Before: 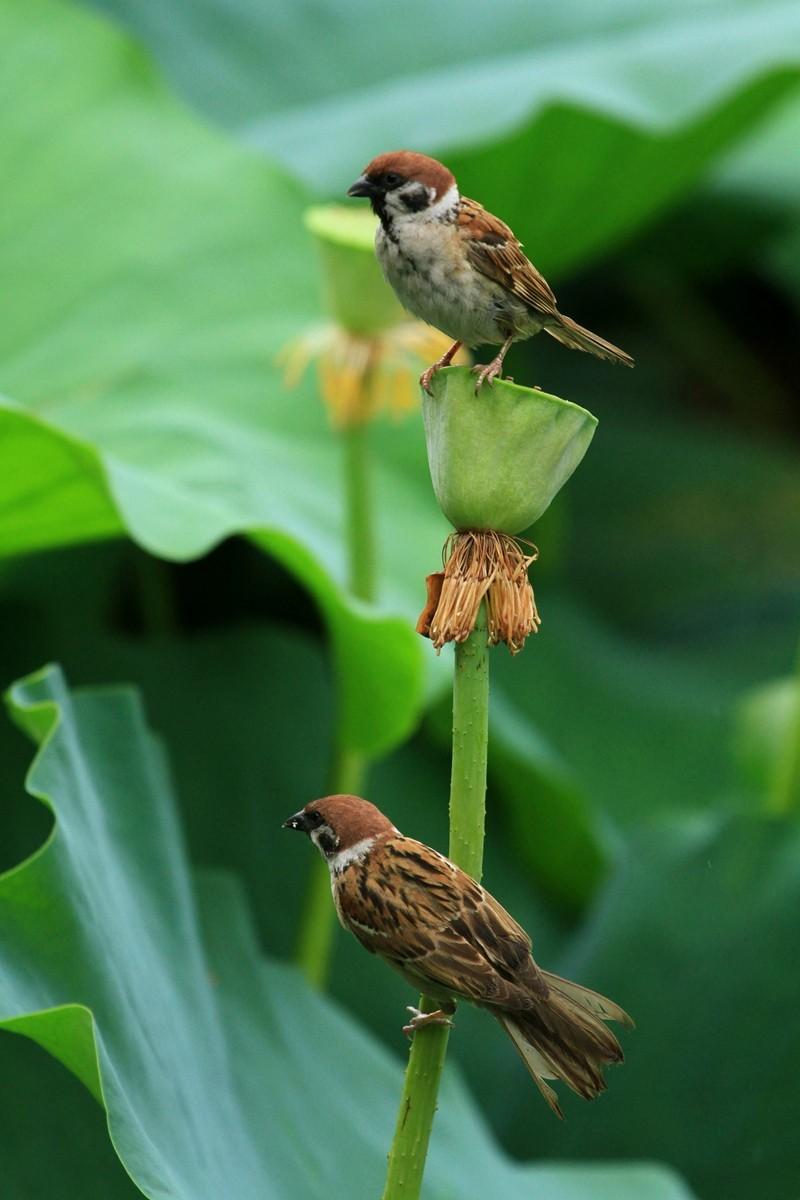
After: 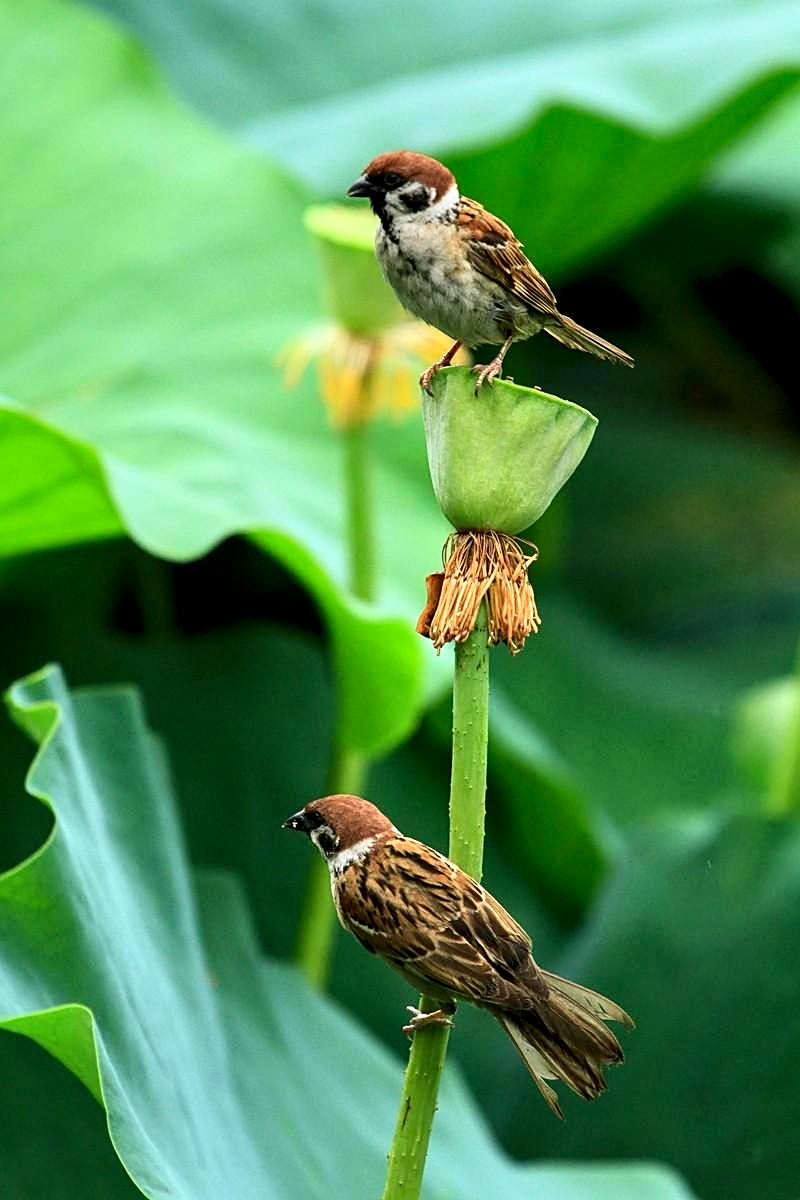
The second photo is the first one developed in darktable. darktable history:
sharpen: on, module defaults
contrast brightness saturation: contrast 0.202, brightness 0.157, saturation 0.228
local contrast: detail 134%, midtone range 0.75
